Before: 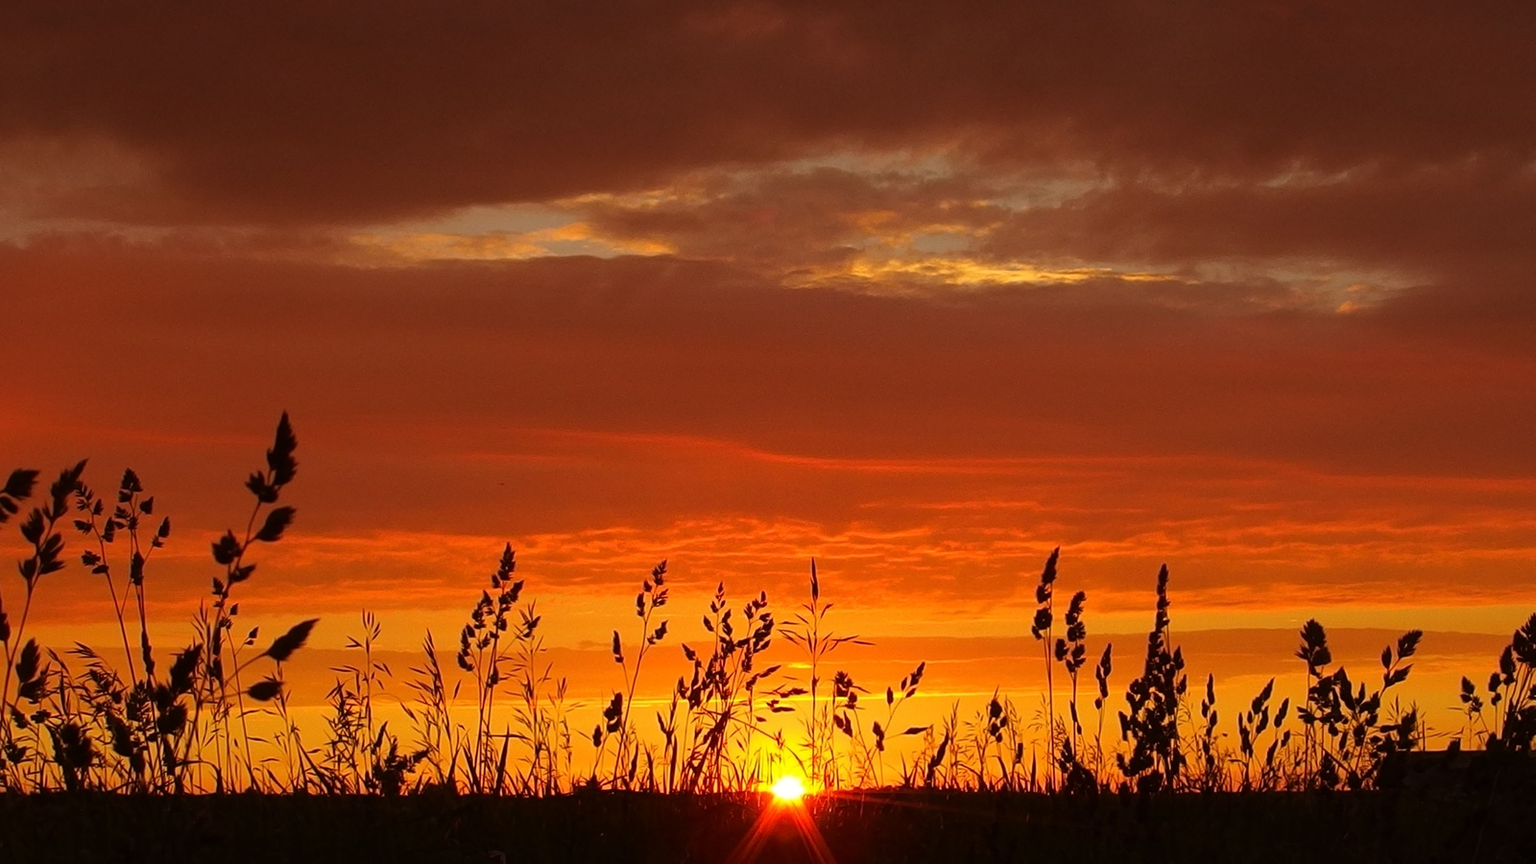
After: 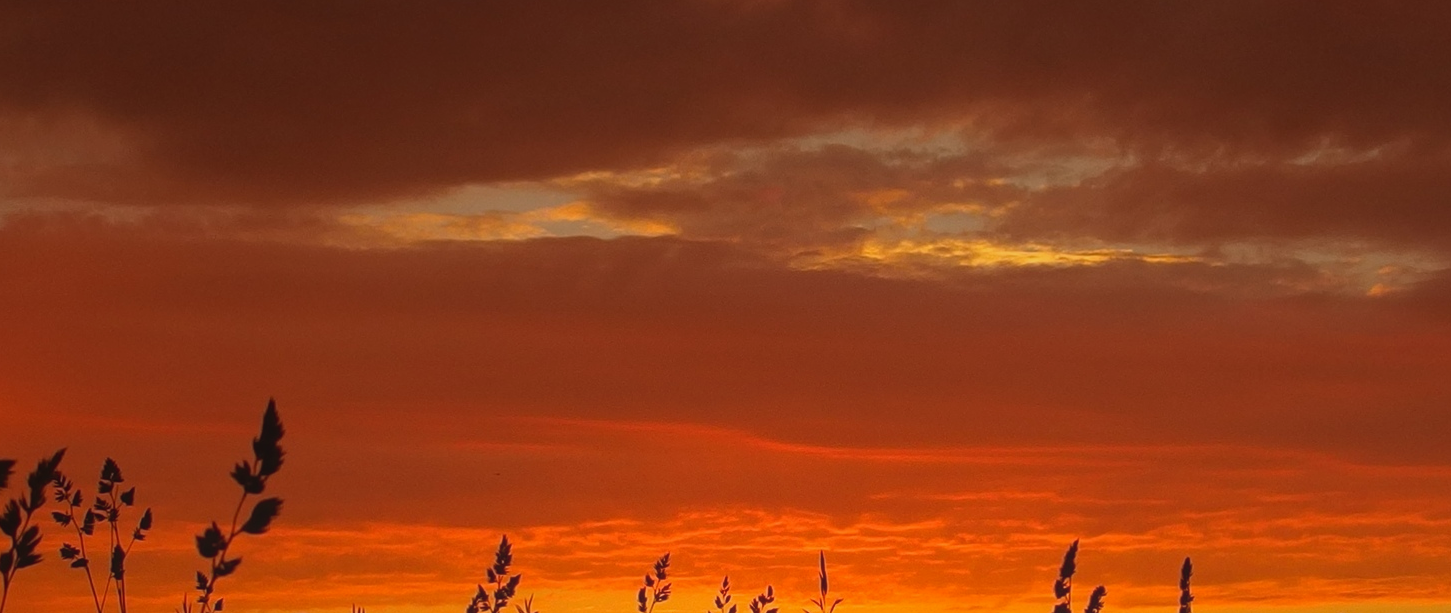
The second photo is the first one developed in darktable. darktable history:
local contrast: highlights 49%, shadows 0%, detail 99%
tone equalizer: on, module defaults
crop: left 1.6%, top 3.399%, right 7.685%, bottom 28.467%
